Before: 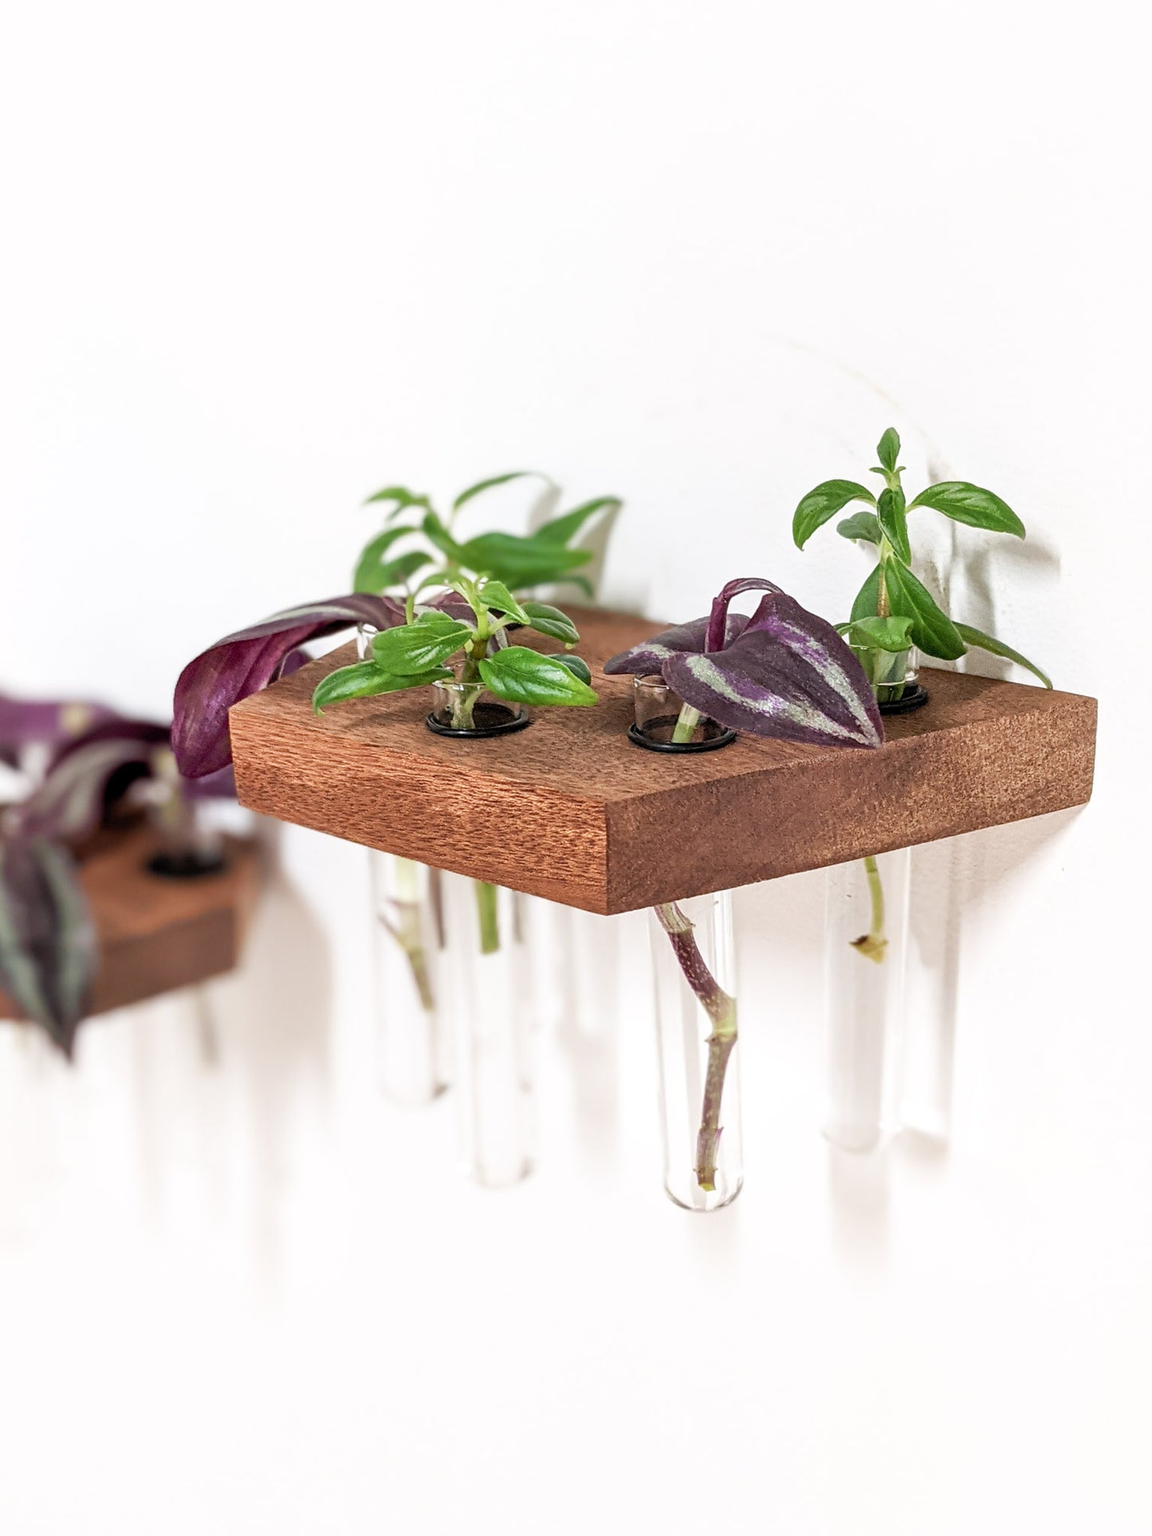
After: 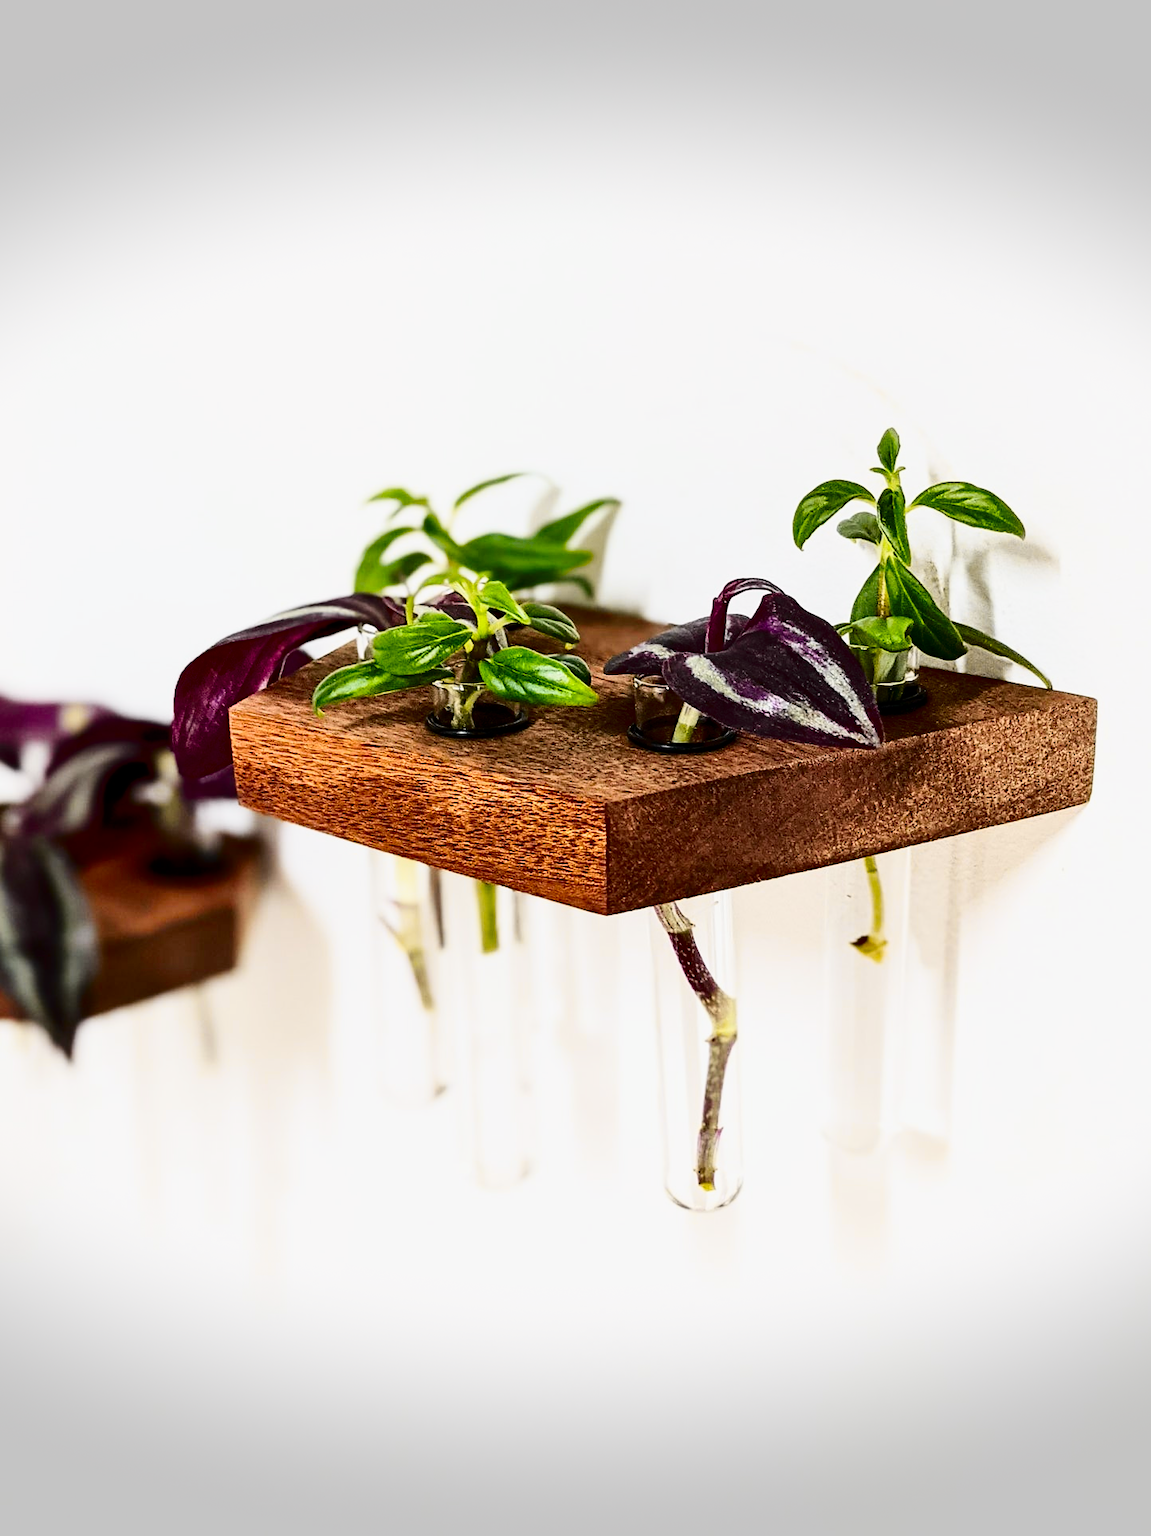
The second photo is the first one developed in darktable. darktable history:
vignetting: fall-off start 100%, brightness -0.406, saturation -0.3, width/height ratio 1.324, dithering 8-bit output, unbound false
tone curve: curves: ch0 [(0, 0) (0.136, 0.084) (0.346, 0.366) (0.489, 0.559) (0.66, 0.748) (0.849, 0.902) (1, 0.974)]; ch1 [(0, 0) (0.353, 0.344) (0.45, 0.46) (0.498, 0.498) (0.521, 0.512) (0.563, 0.559) (0.592, 0.605) (0.641, 0.673) (1, 1)]; ch2 [(0, 0) (0.333, 0.346) (0.375, 0.375) (0.424, 0.43) (0.476, 0.492) (0.502, 0.502) (0.524, 0.531) (0.579, 0.61) (0.612, 0.644) (0.641, 0.722) (1, 1)], color space Lab, independent channels, preserve colors none
contrast brightness saturation: contrast 0.24, brightness -0.24, saturation 0.14
